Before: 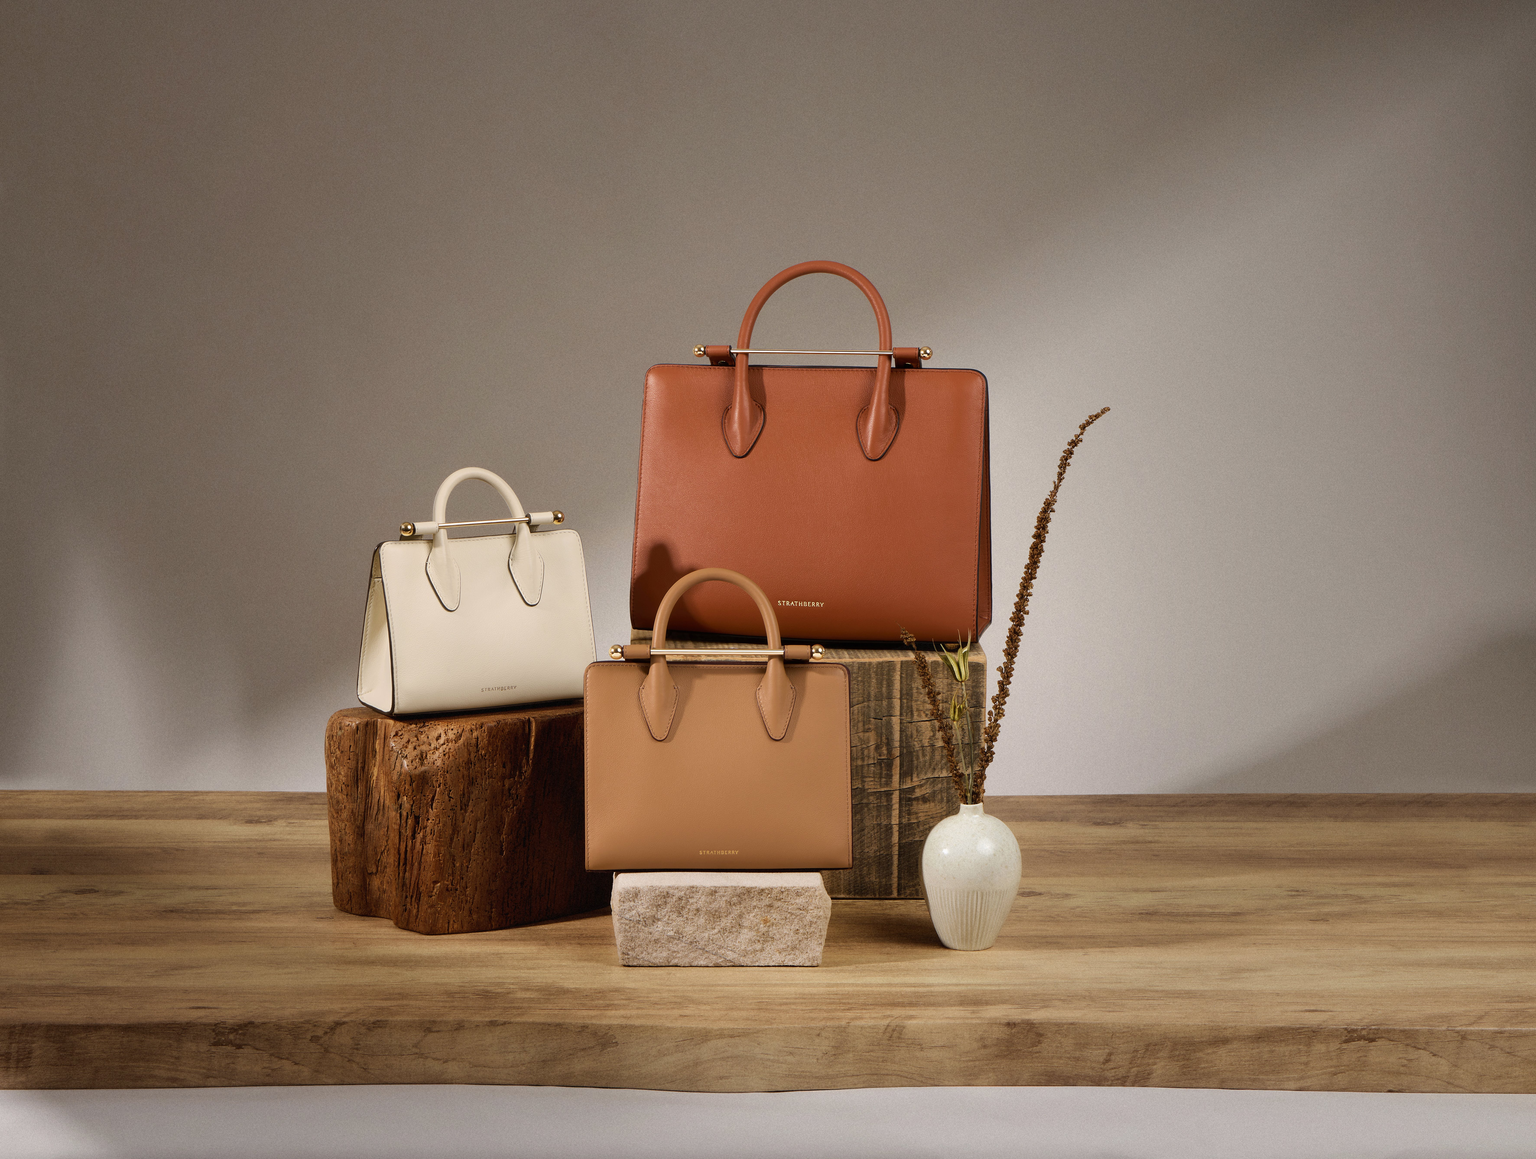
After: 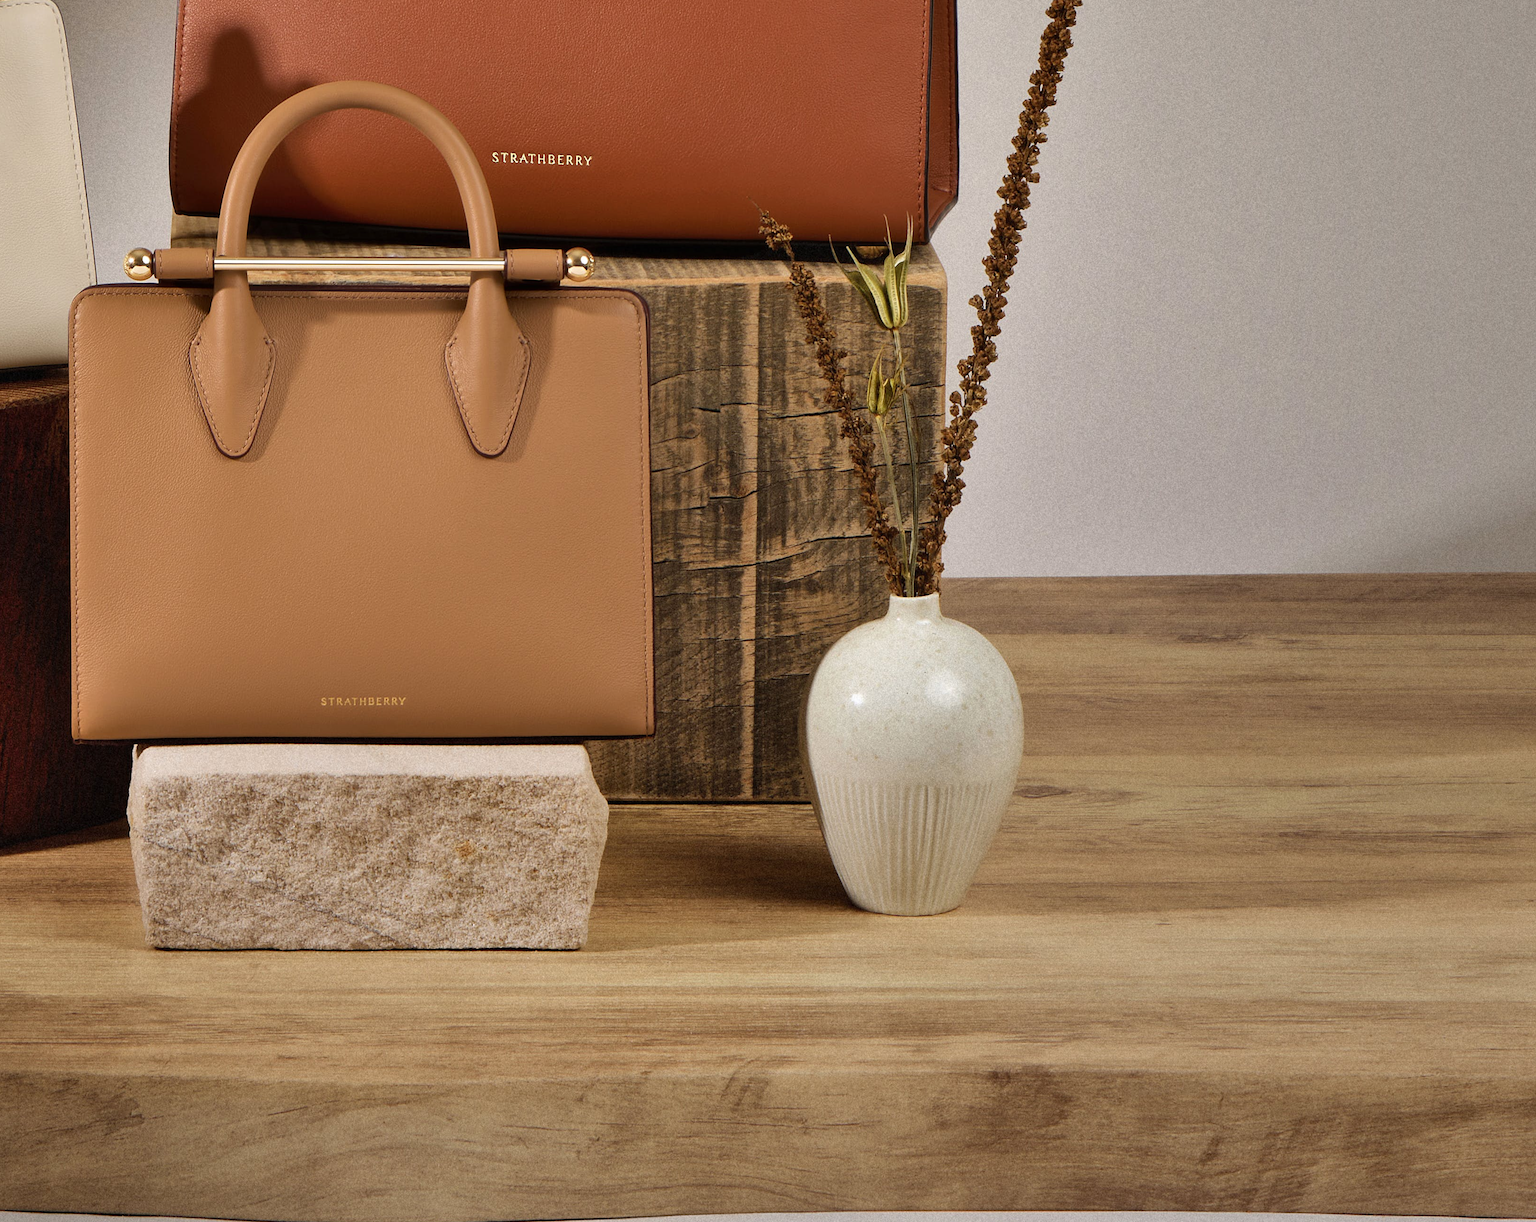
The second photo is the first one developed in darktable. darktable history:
crop: left 35.976%, top 45.819%, right 18.162%, bottom 5.807%
shadows and highlights: low approximation 0.01, soften with gaussian
